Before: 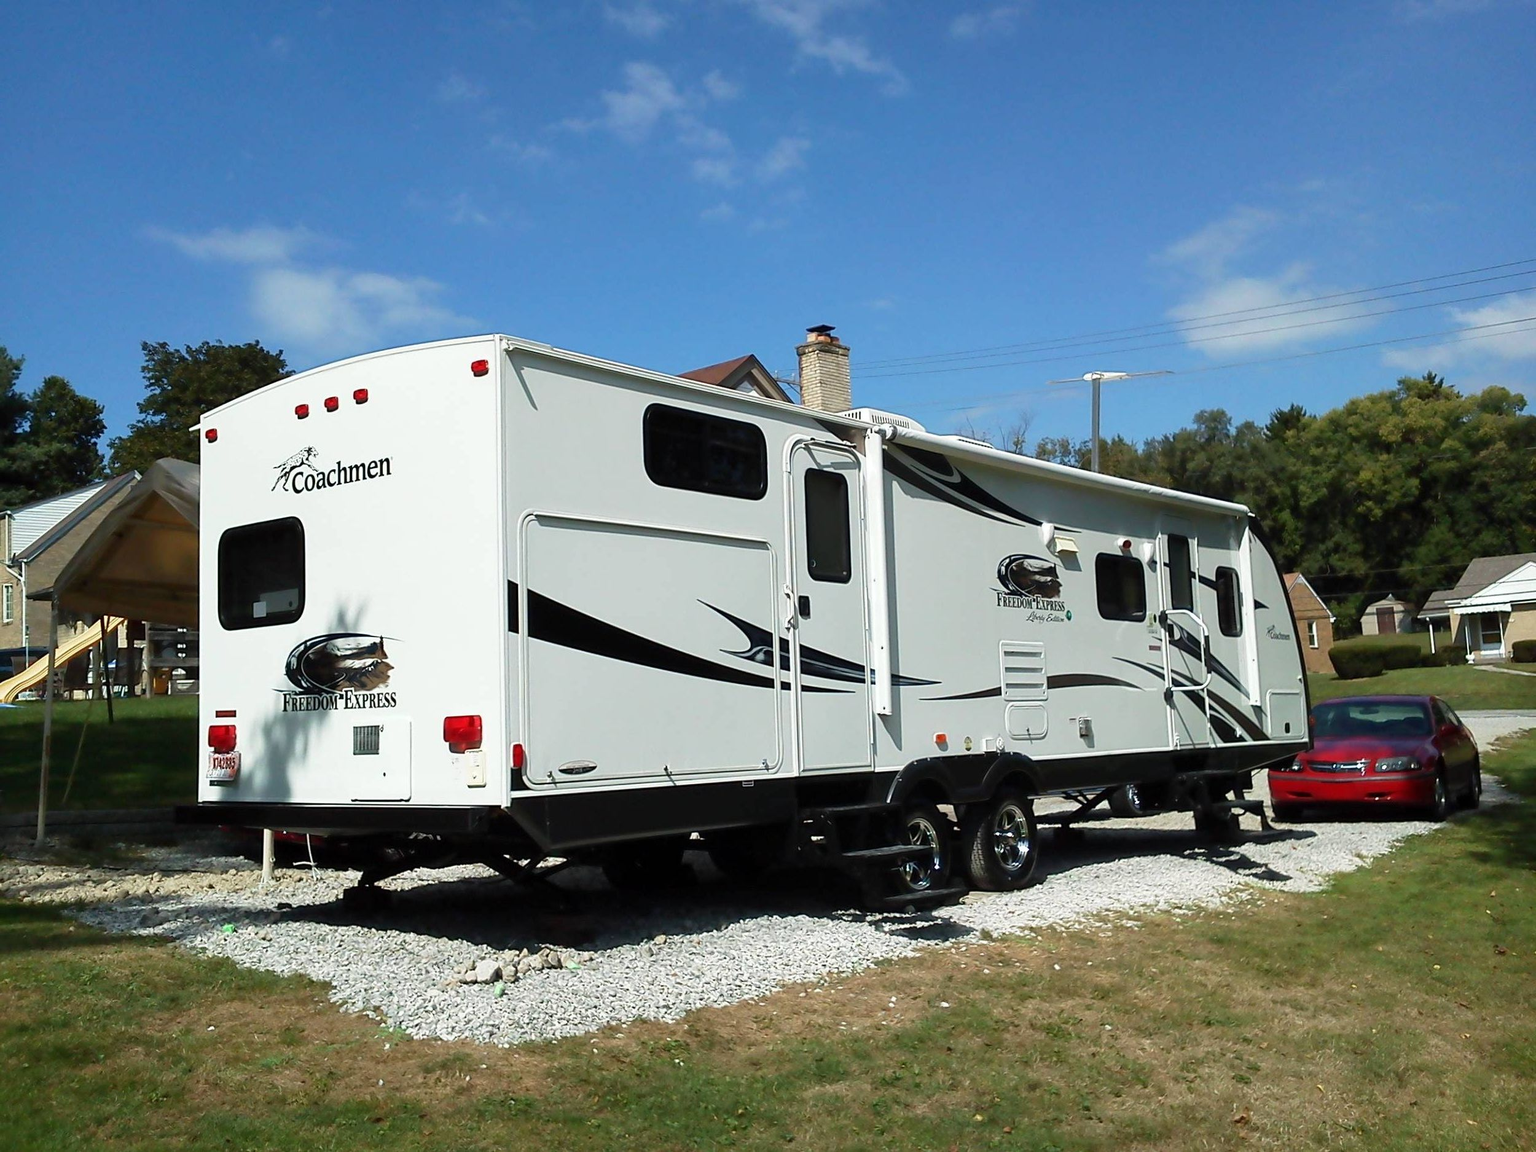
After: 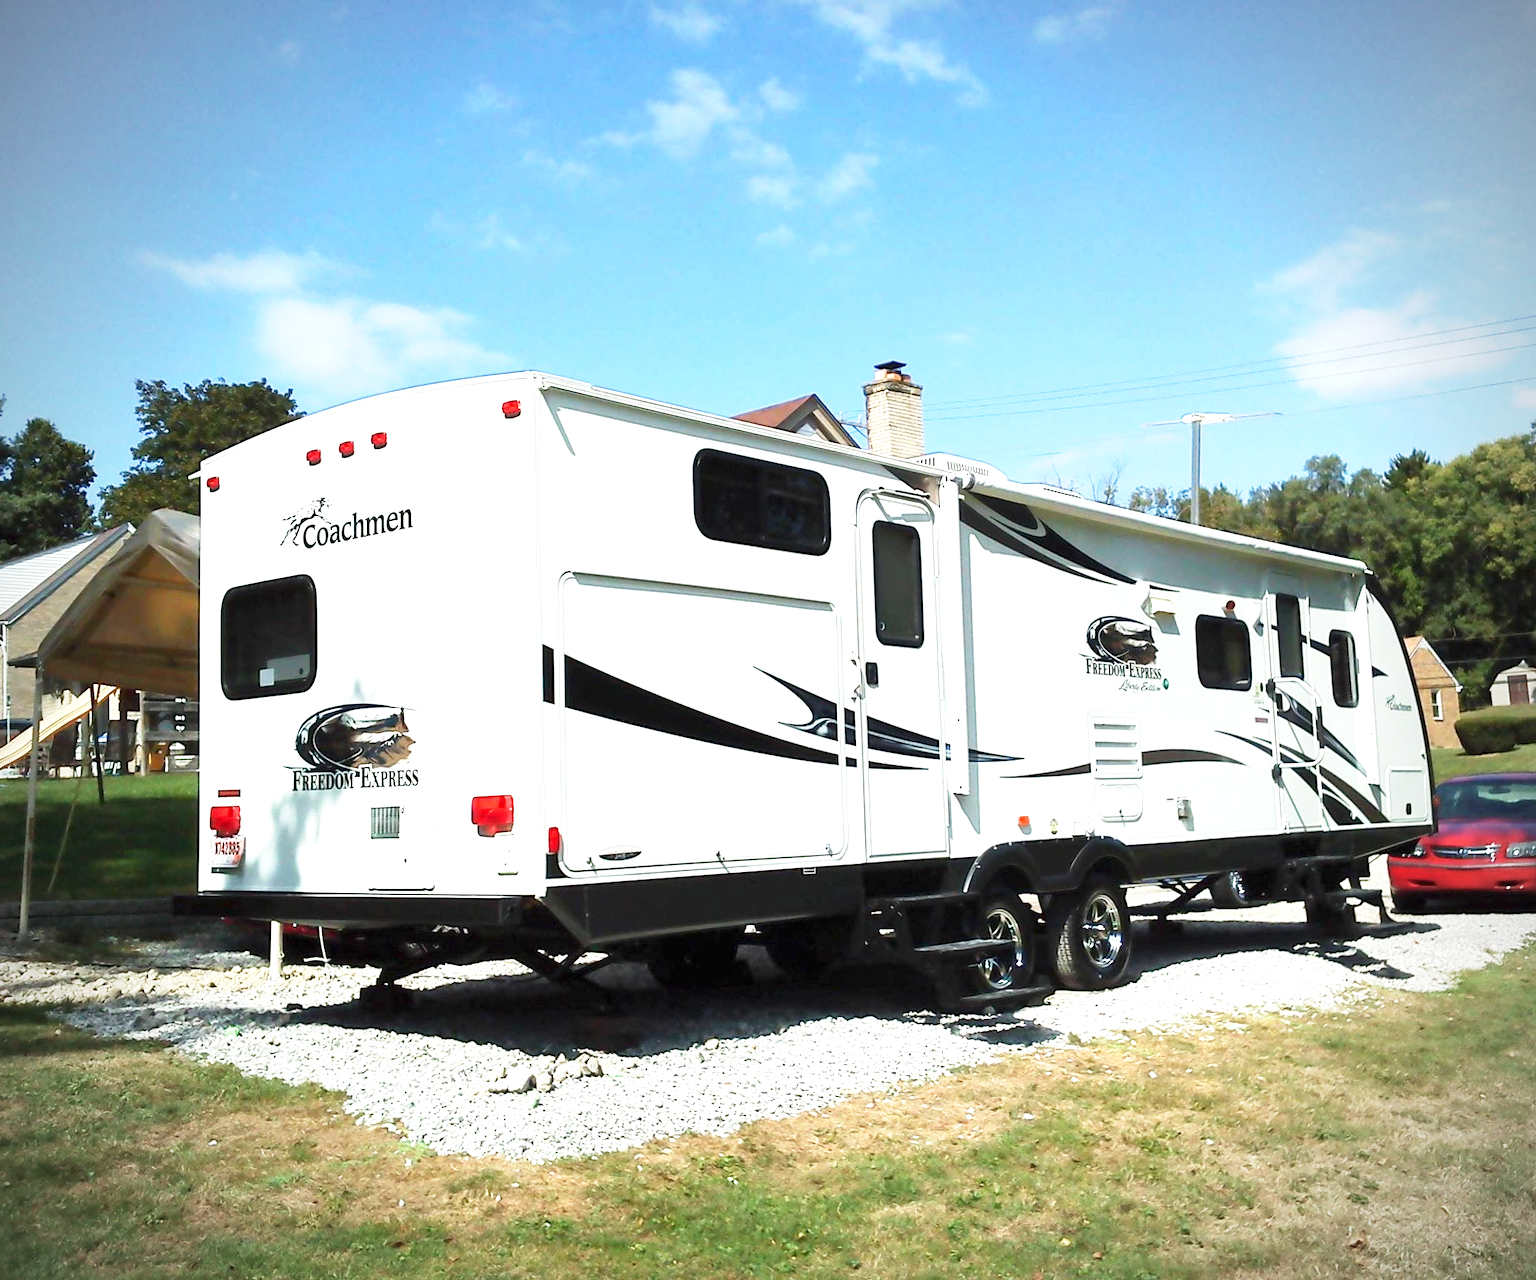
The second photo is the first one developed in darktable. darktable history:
base curve: curves: ch0 [(0, 0) (0.579, 0.807) (1, 1)], preserve colors none
crop and rotate: left 1.306%, right 8.684%
vignetting: on, module defaults
exposure: black level correction 0, exposure 1 EV, compensate highlight preservation false
